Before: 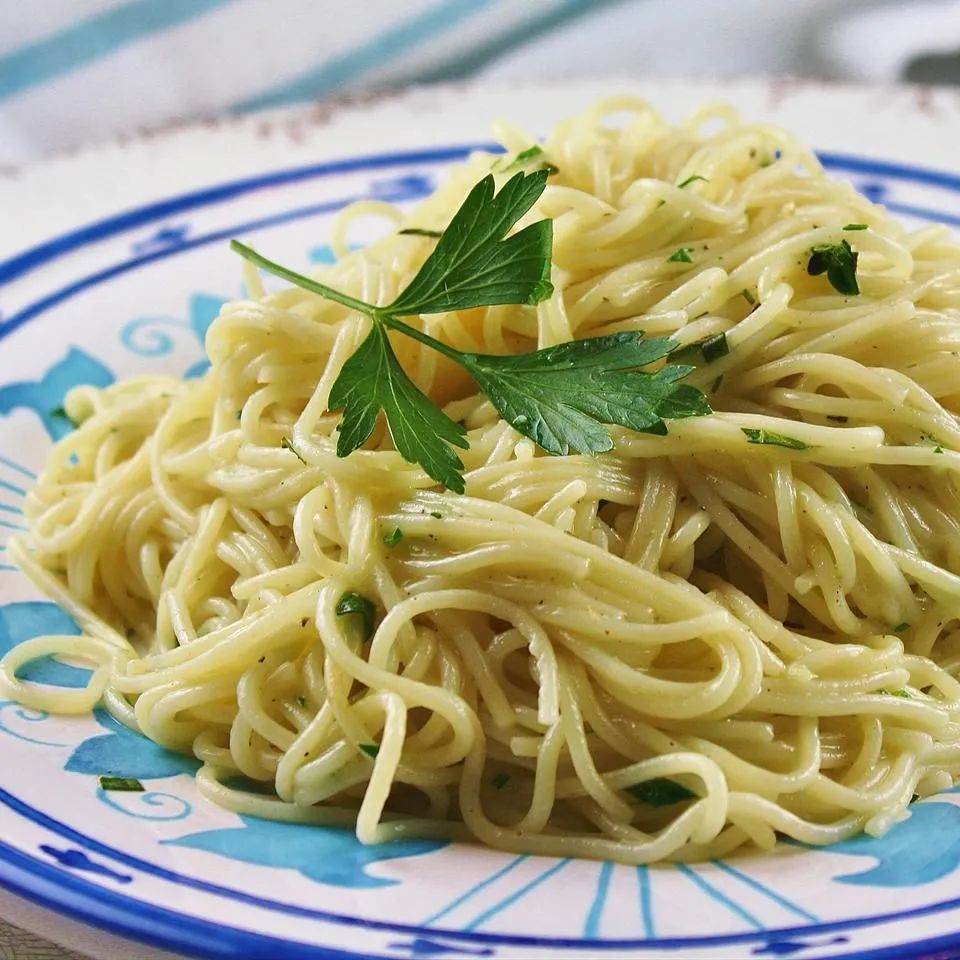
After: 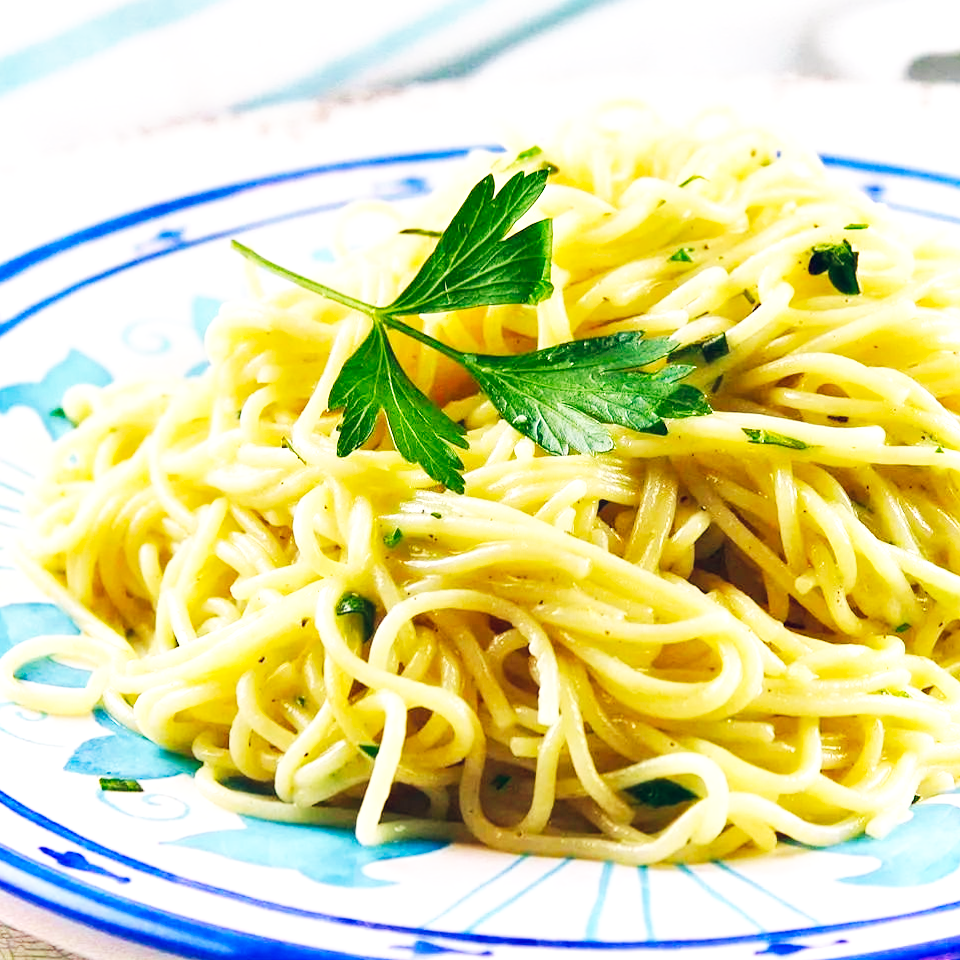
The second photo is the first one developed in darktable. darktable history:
base curve: curves: ch0 [(0, 0) (0.007, 0.004) (0.027, 0.03) (0.046, 0.07) (0.207, 0.54) (0.442, 0.872) (0.673, 0.972) (1, 1)], preserve colors none
local contrast: highlights 100%, shadows 100%, detail 120%, midtone range 0.2
color balance rgb: shadows lift › hue 87.51°, highlights gain › chroma 1.35%, highlights gain › hue 55.1°, global offset › chroma 0.13%, global offset › hue 253.66°, perceptual saturation grading › global saturation 16.38%
lens correction: scale 1, crop 1, focal 35, aperture 2.5, distance 1000, camera "Canon EOS 5D Mark III", lens "Sigma 35mm f/1.4 DG HSM"
